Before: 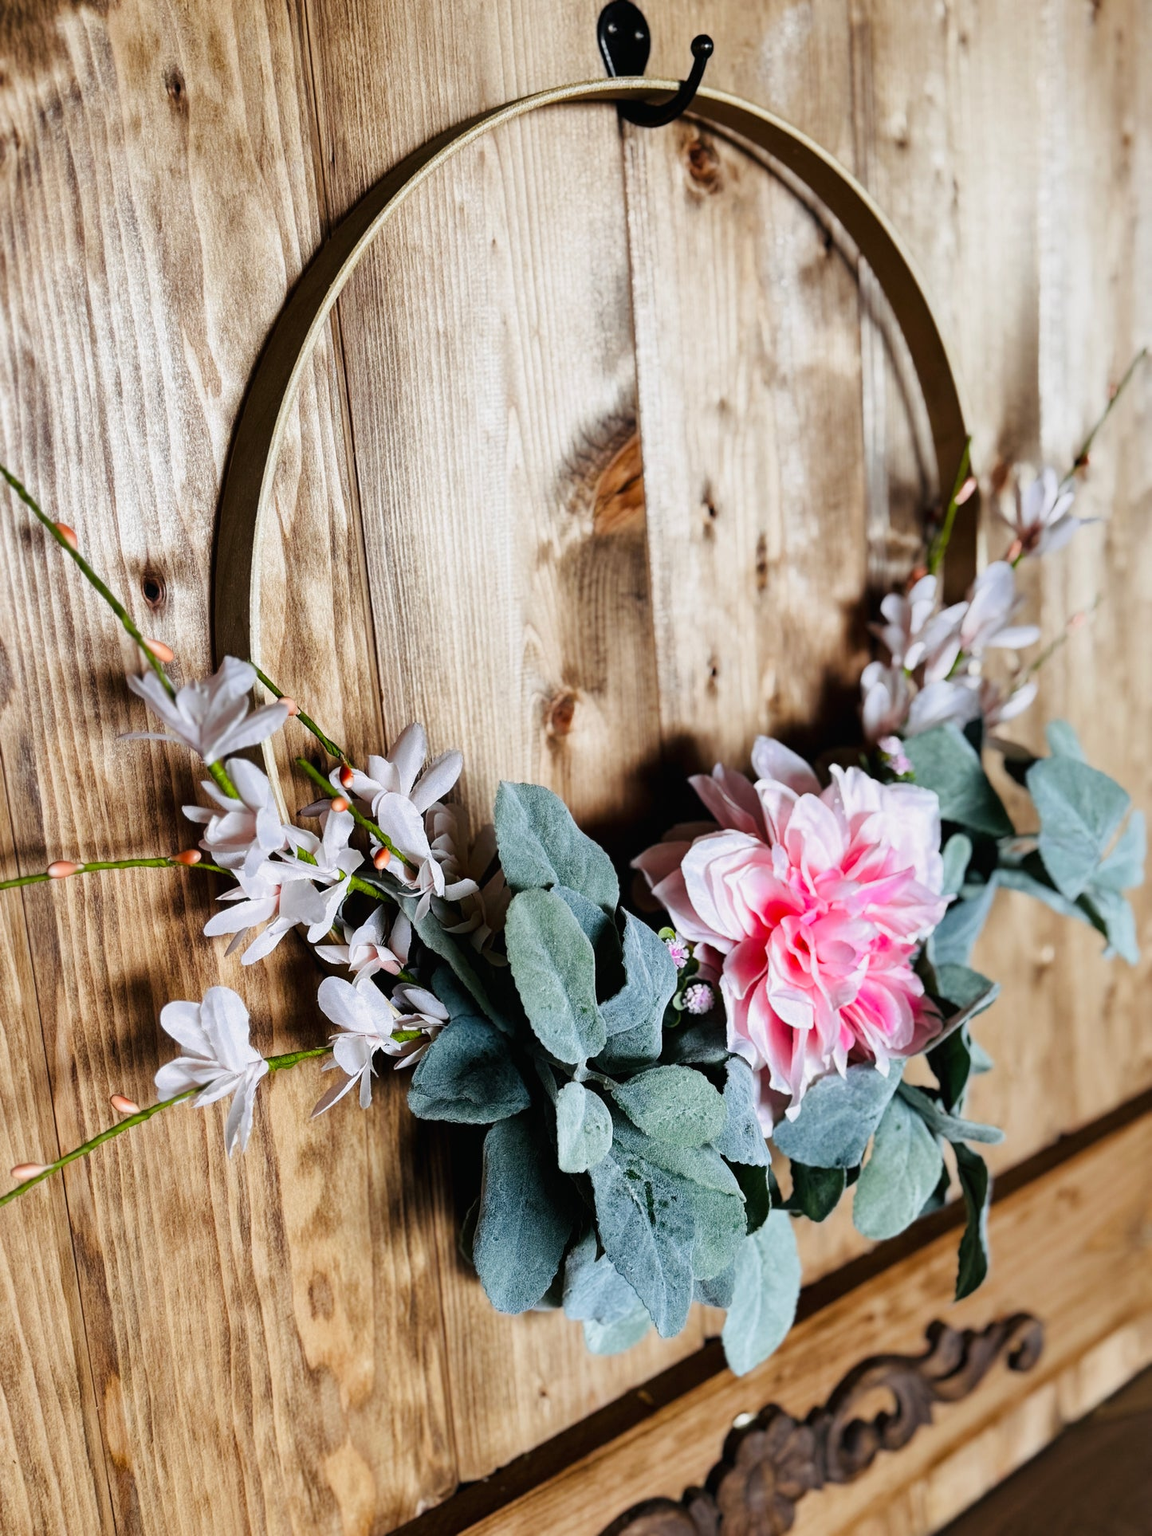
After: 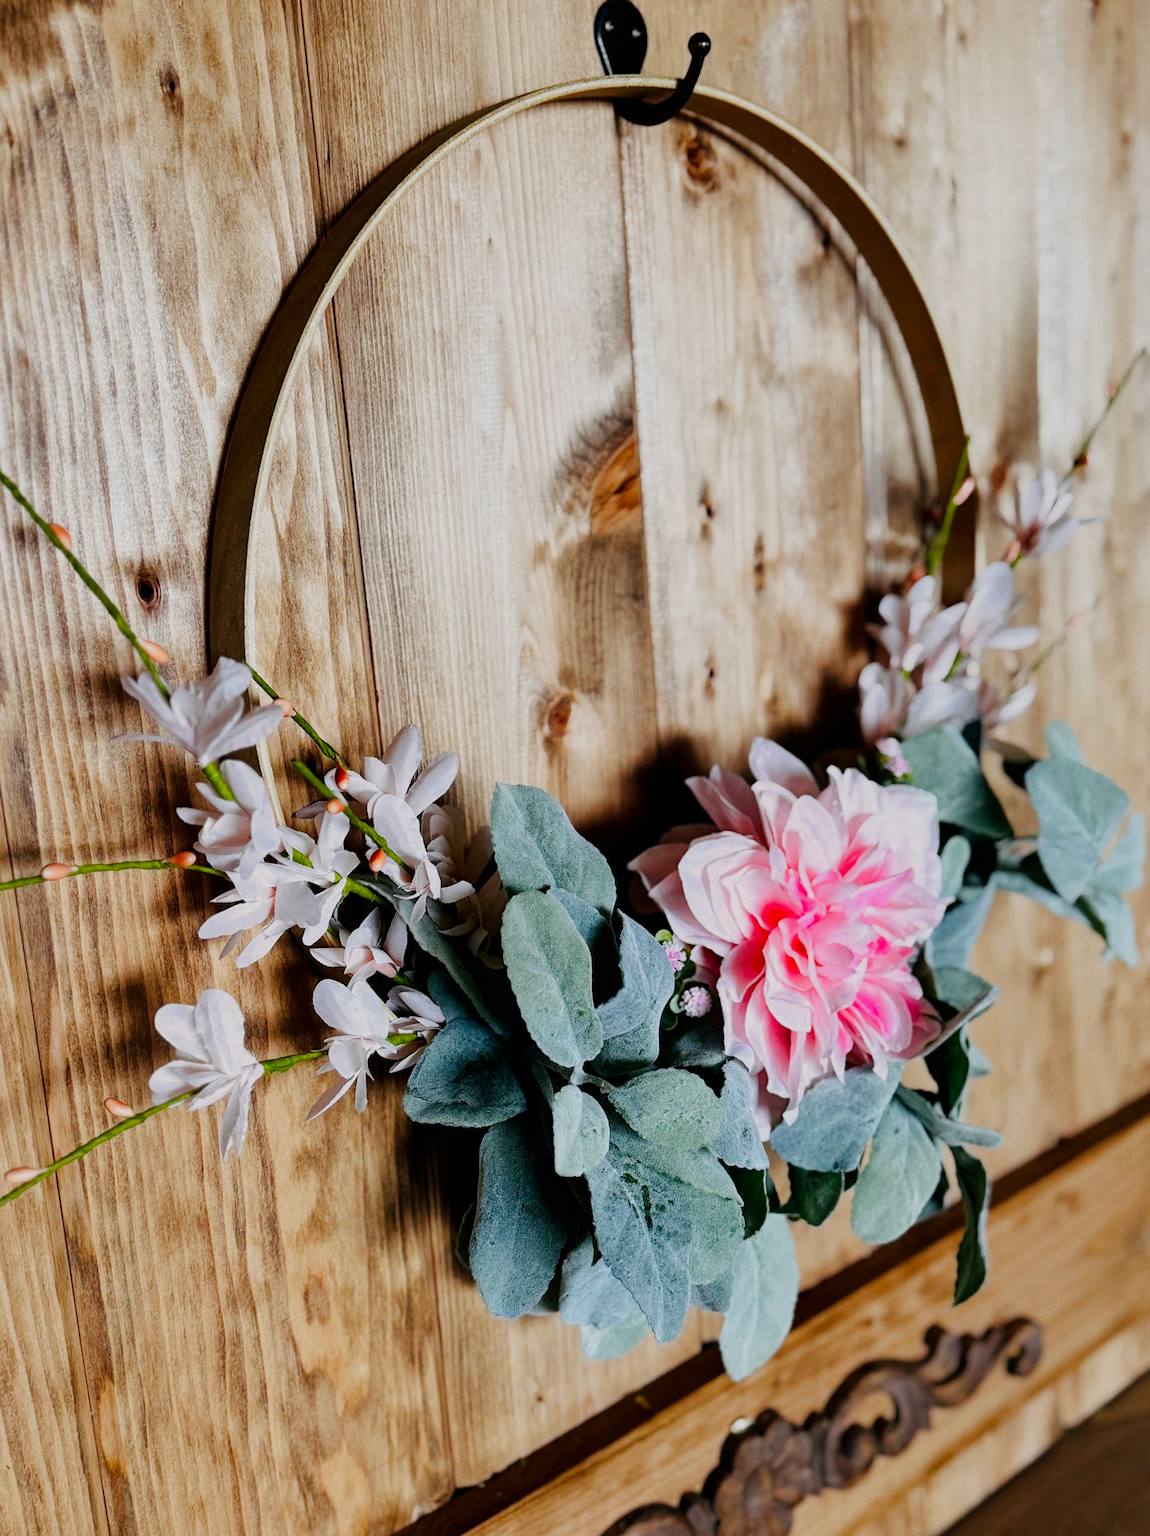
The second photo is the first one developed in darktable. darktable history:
grain: coarseness 0.09 ISO, strength 10%
filmic rgb: black relative exposure -16 EV, threshold -0.33 EV, transition 3.19 EV, structure ↔ texture 100%, target black luminance 0%, hardness 7.57, latitude 72.96%, contrast 0.908, highlights saturation mix 10%, shadows ↔ highlights balance -0.38%, add noise in highlights 0, preserve chrominance no, color science v4 (2020), iterations of high-quality reconstruction 10, enable highlight reconstruction true
crop and rotate: left 0.614%, top 0.179%, bottom 0.309%
